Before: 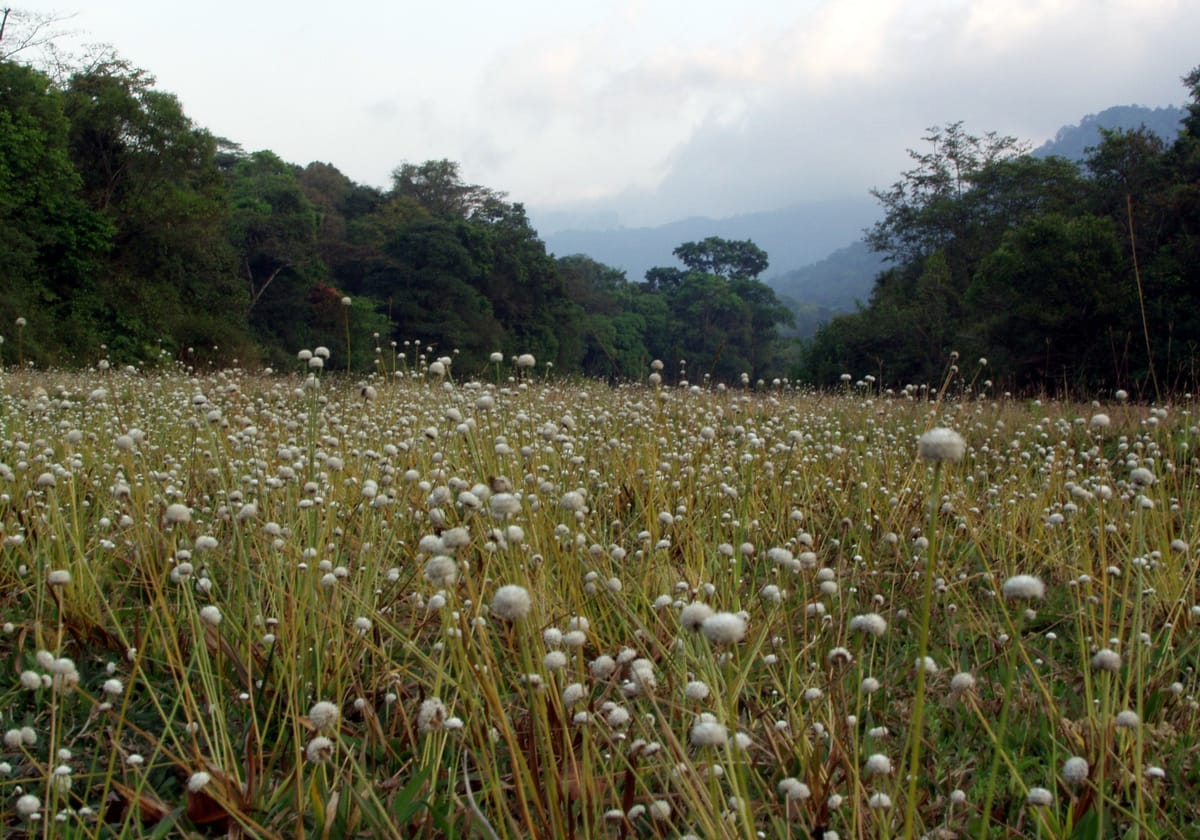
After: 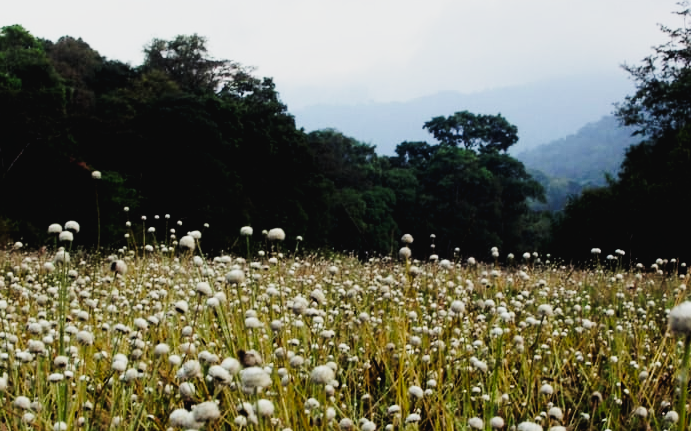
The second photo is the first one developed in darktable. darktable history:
crop: left 20.909%, top 15.022%, right 21.501%, bottom 33.66%
exposure: compensate exposure bias true, compensate highlight preservation false
filmic rgb: black relative exposure -7.98 EV, white relative exposure 4.06 EV, threshold 5.96 EV, hardness 4.16, contrast 1.365, enable highlight reconstruction true
tone curve: curves: ch0 [(0, 0.026) (0.058, 0.036) (0.246, 0.214) (0.437, 0.498) (0.55, 0.644) (0.657, 0.767) (0.822, 0.9) (1, 0.961)]; ch1 [(0, 0) (0.346, 0.307) (0.408, 0.369) (0.453, 0.457) (0.476, 0.489) (0.502, 0.498) (0.521, 0.515) (0.537, 0.531) (0.612, 0.641) (0.676, 0.728) (1, 1)]; ch2 [(0, 0) (0.346, 0.34) (0.434, 0.46) (0.485, 0.494) (0.5, 0.494) (0.511, 0.508) (0.537, 0.564) (0.579, 0.599) (0.663, 0.67) (1, 1)], preserve colors none
